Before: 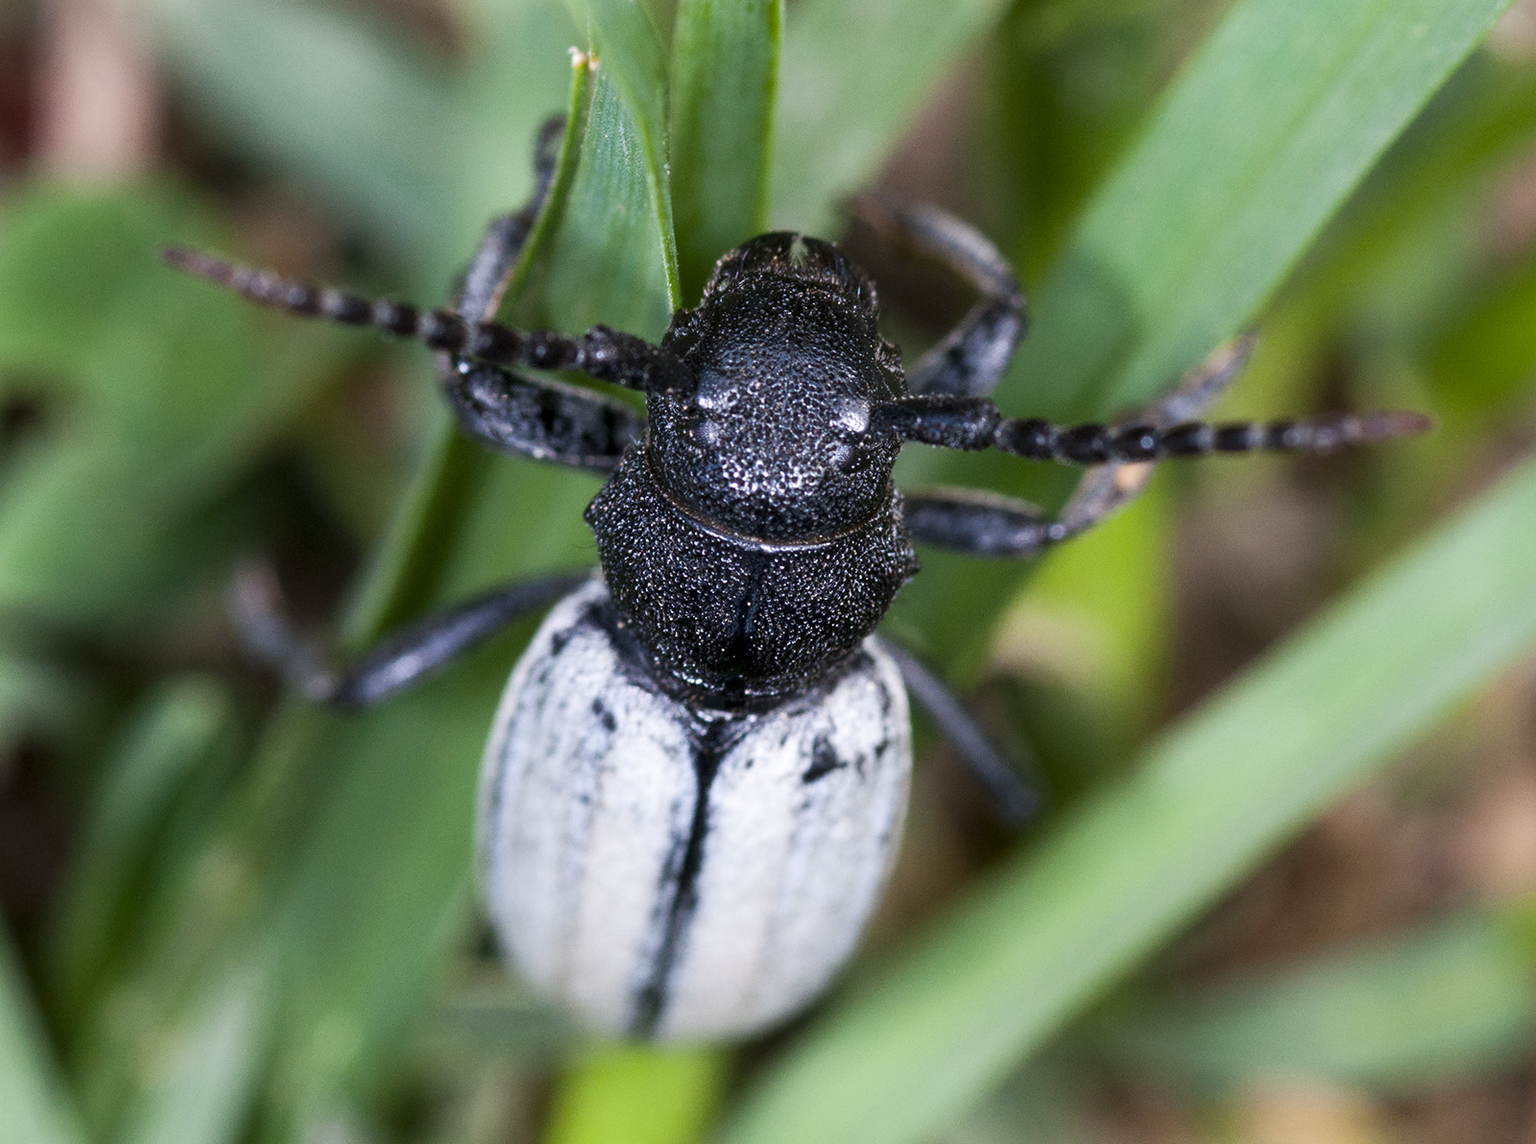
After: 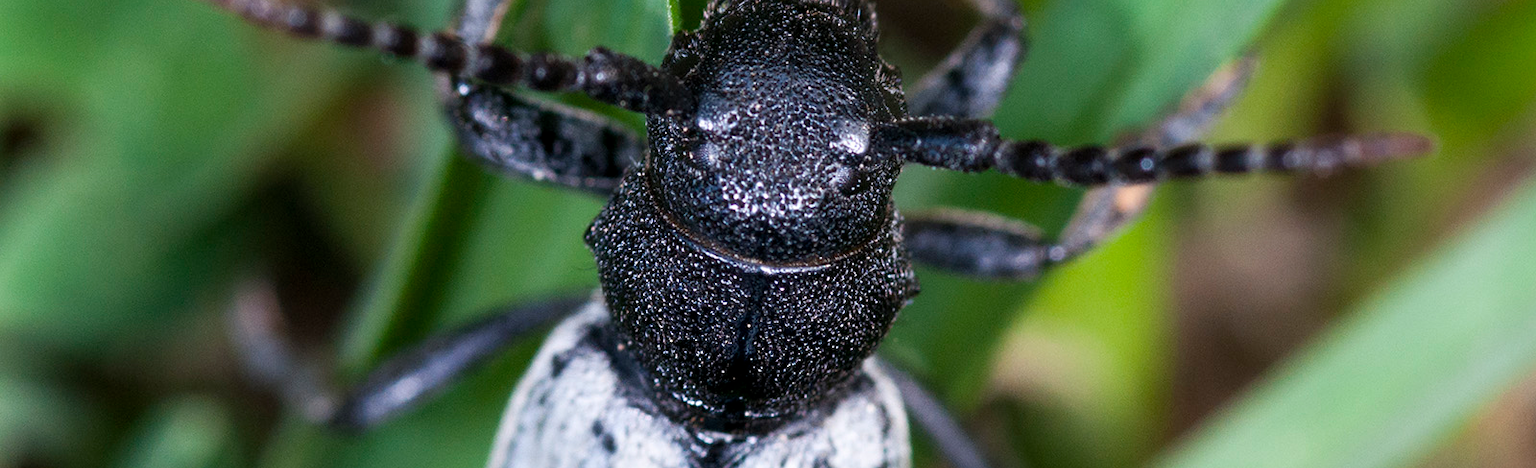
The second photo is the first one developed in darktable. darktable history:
tone equalizer: on, module defaults
crop and rotate: top 24.4%, bottom 34.586%
